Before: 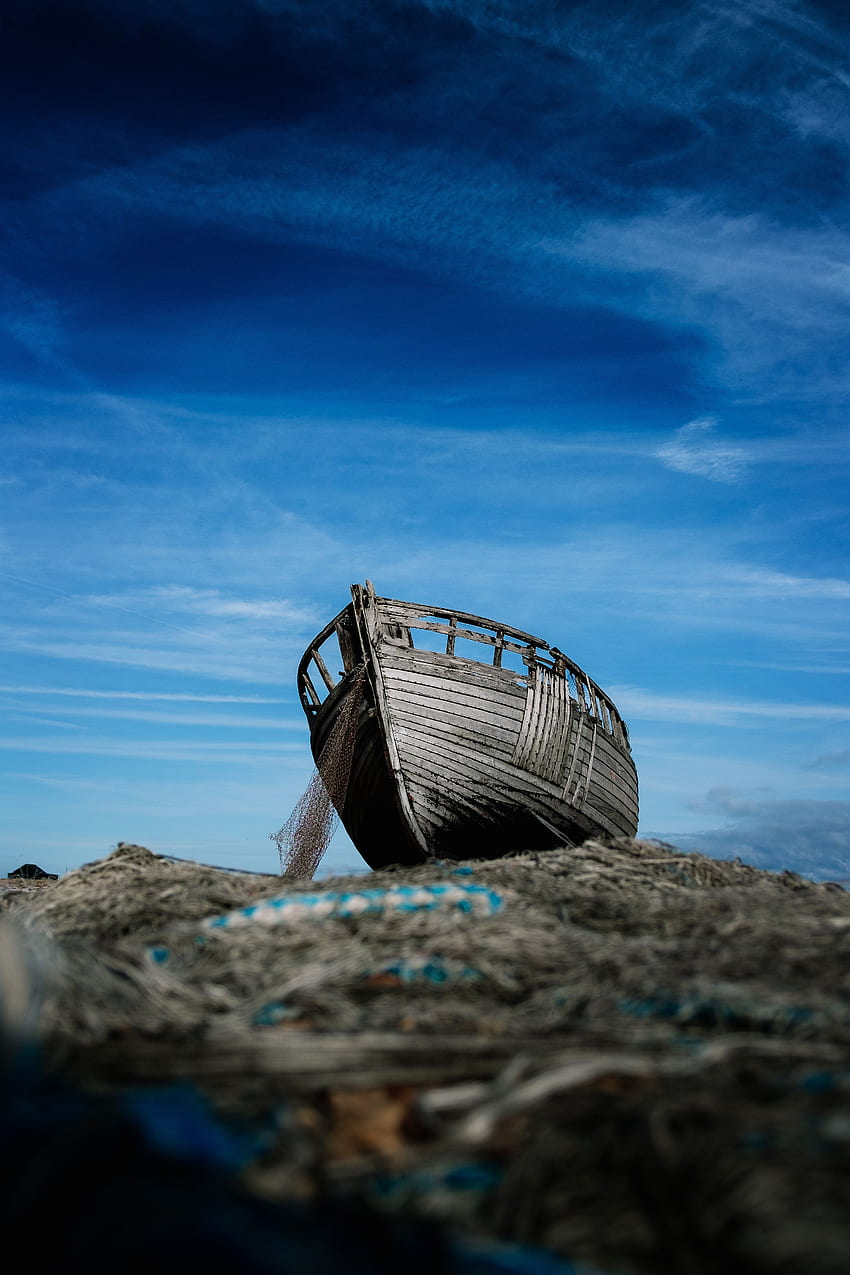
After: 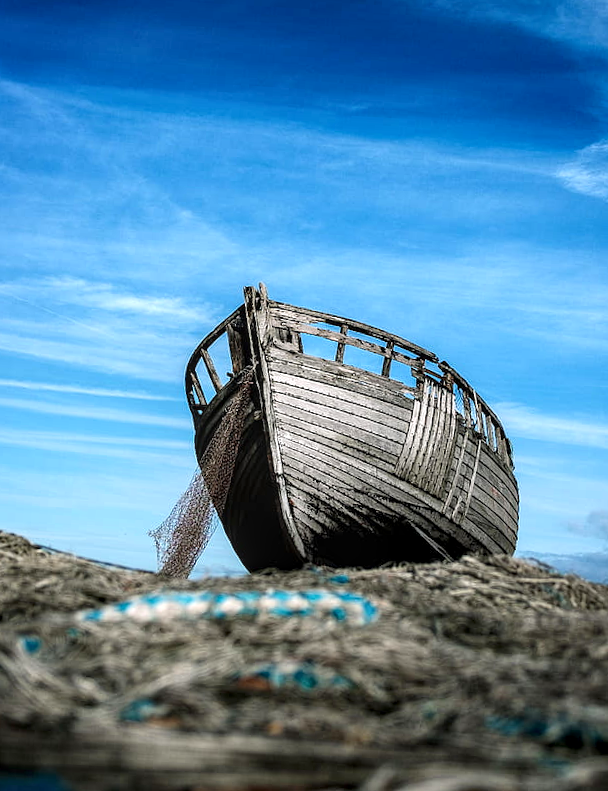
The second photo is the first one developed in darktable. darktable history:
local contrast: detail 130%
crop and rotate: angle -3.37°, left 9.79%, top 20.73%, right 12.42%, bottom 11.82%
tone equalizer: -8 EV 0.06 EV, smoothing diameter 25%, edges refinement/feathering 10, preserve details guided filter
exposure: exposure 0.64 EV, compensate highlight preservation false
